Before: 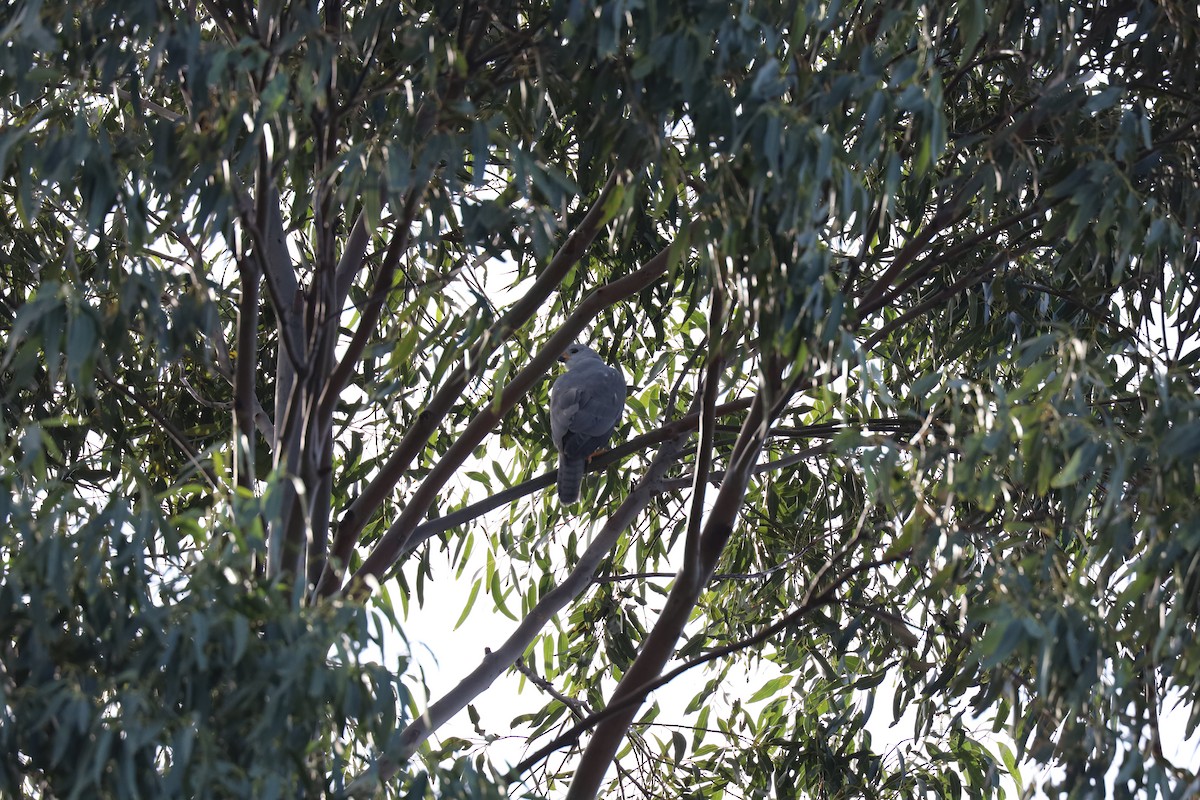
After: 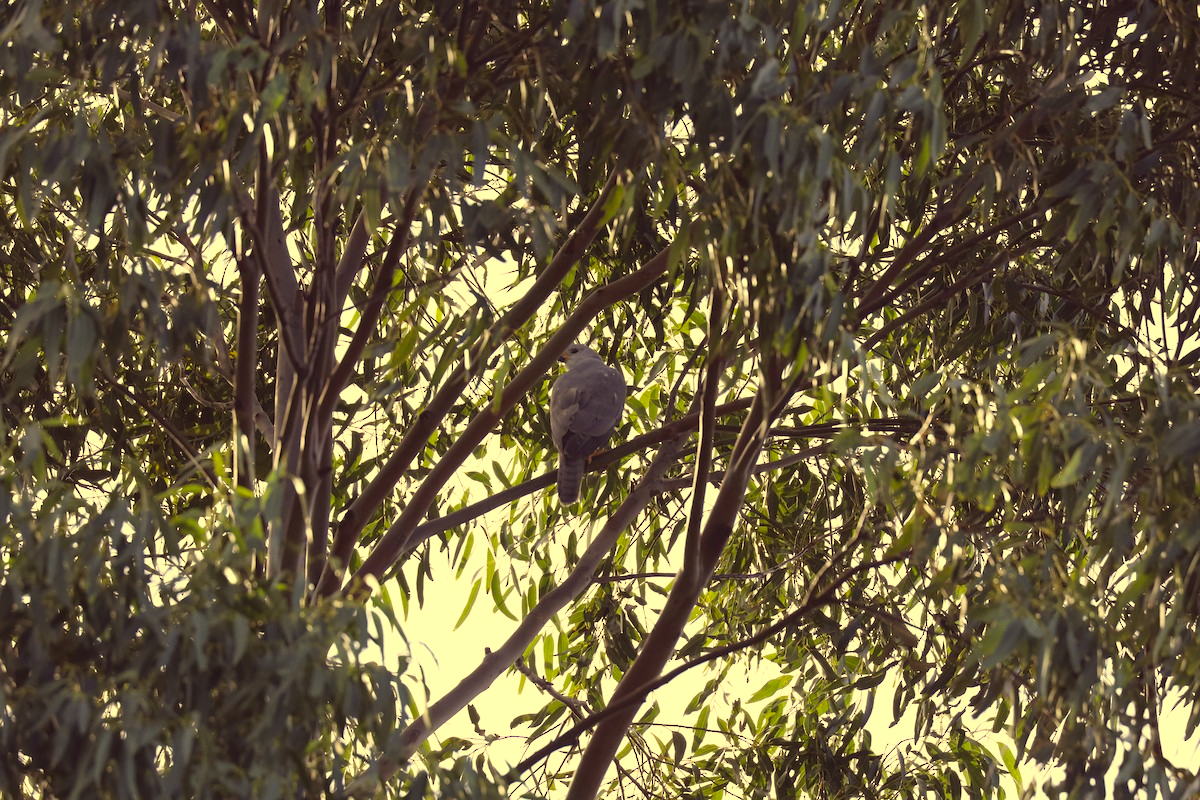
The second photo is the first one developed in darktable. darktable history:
color correction: highlights a* -0.482, highlights b* 40, shadows a* 9.8, shadows b* -0.161
exposure: black level correction -0.003, exposure 0.04 EV, compensate highlight preservation false
